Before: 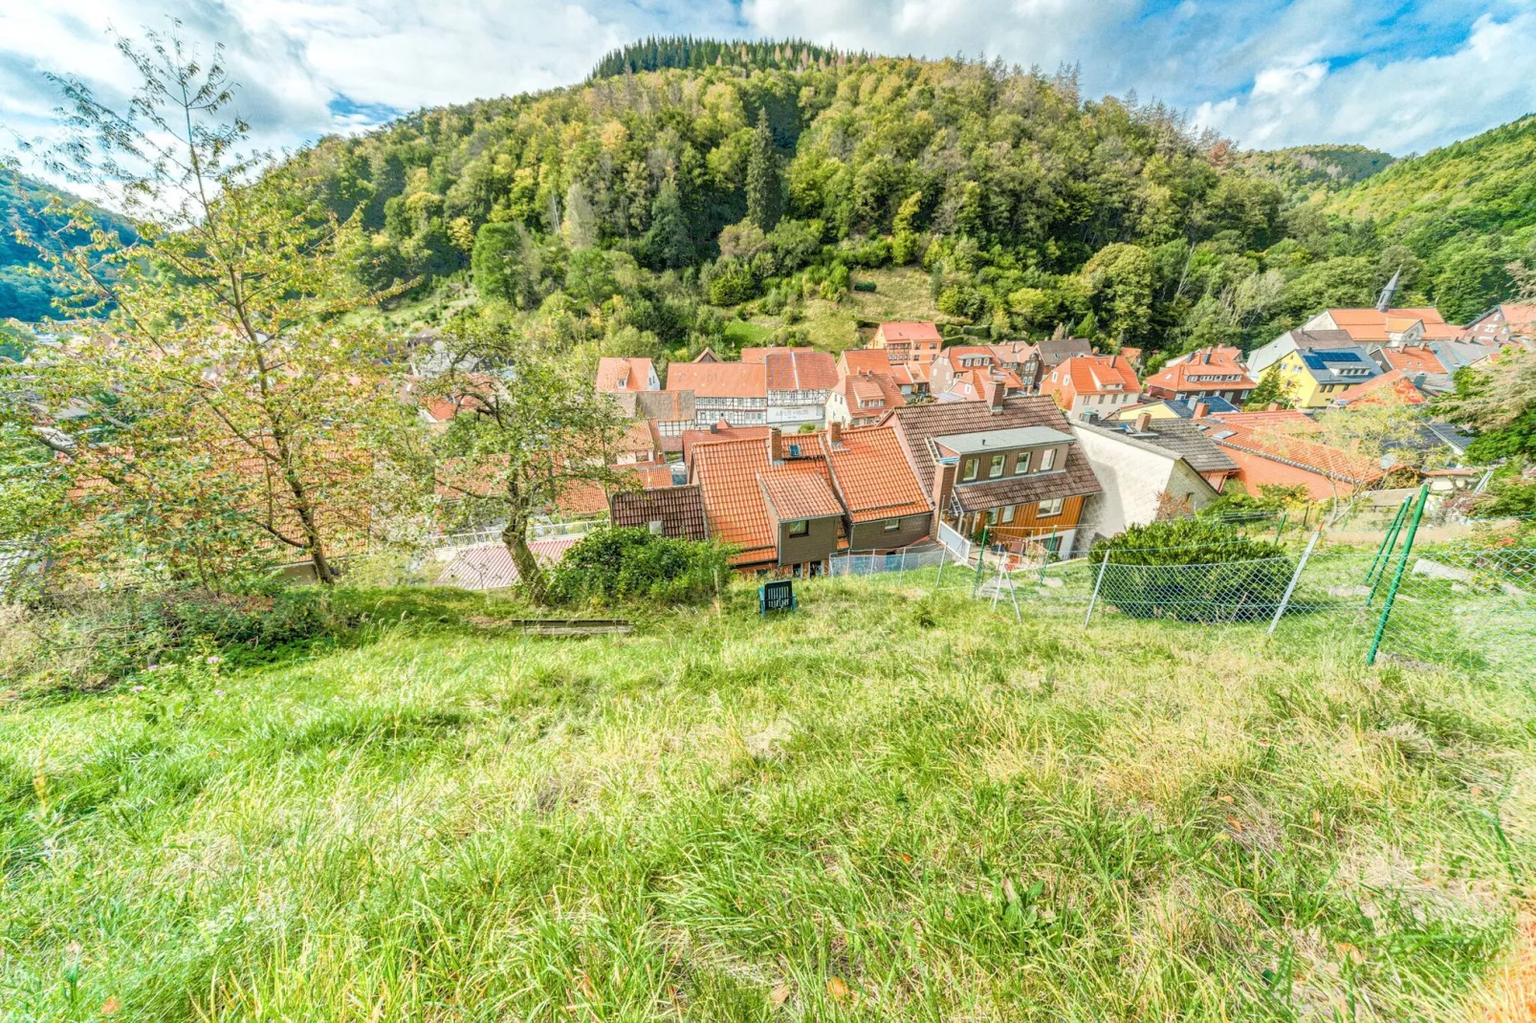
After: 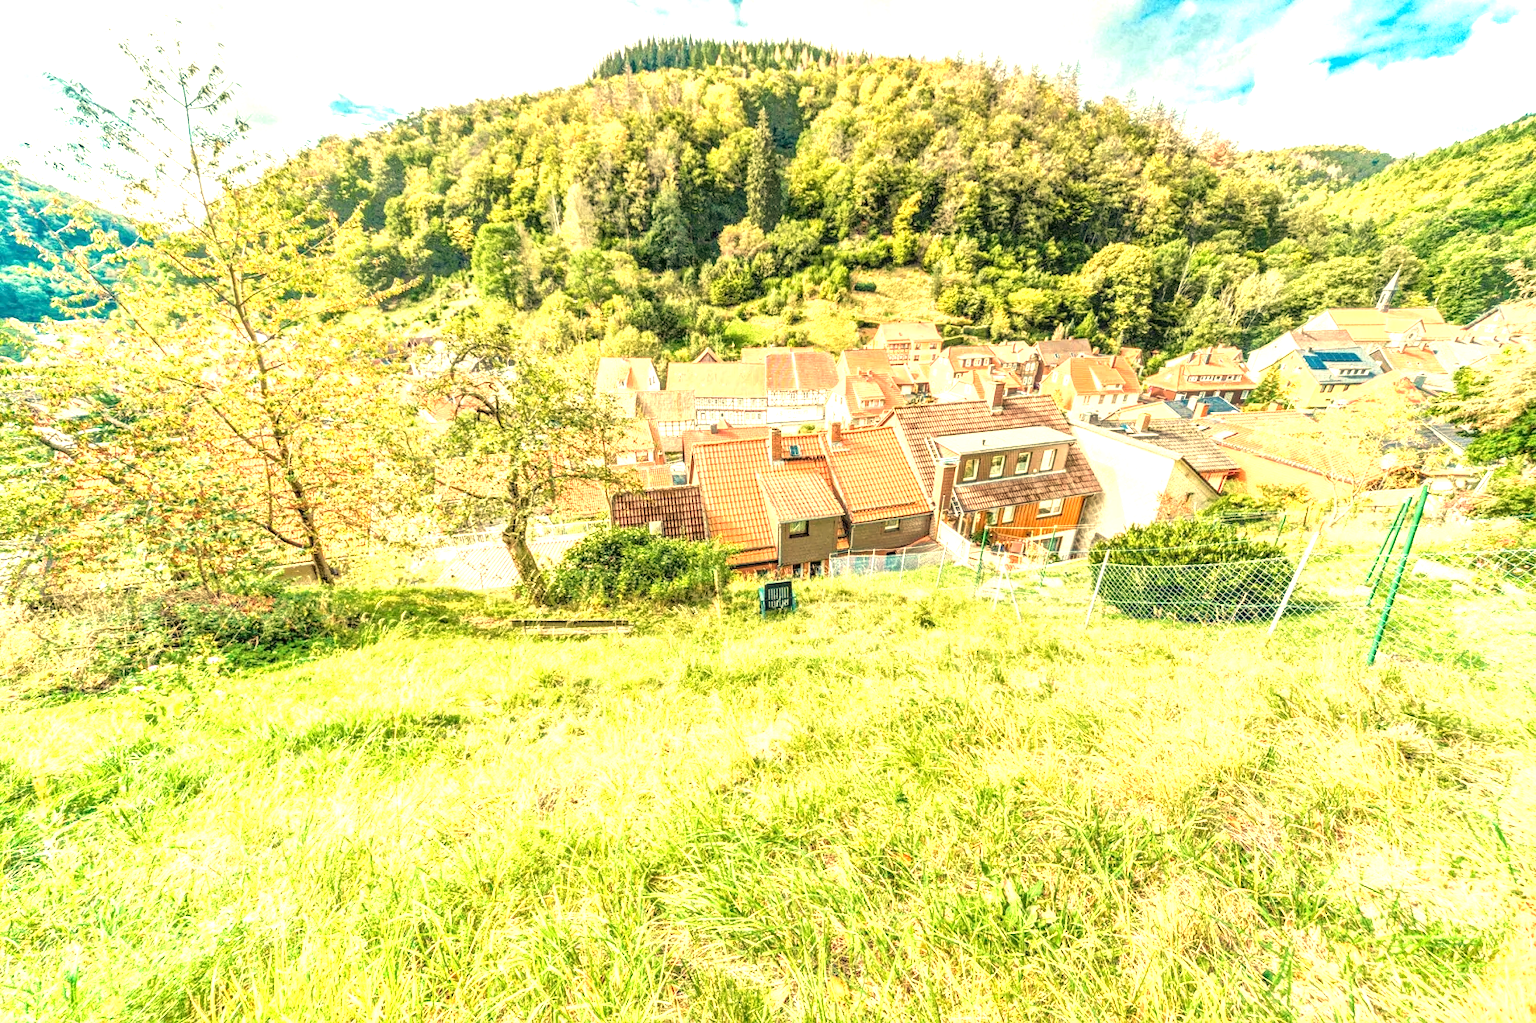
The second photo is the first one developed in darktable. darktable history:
local contrast: on, module defaults
exposure: black level correction 0, exposure 1.1 EV, compensate exposure bias true, compensate highlight preservation false
white balance: red 1.138, green 0.996, blue 0.812
